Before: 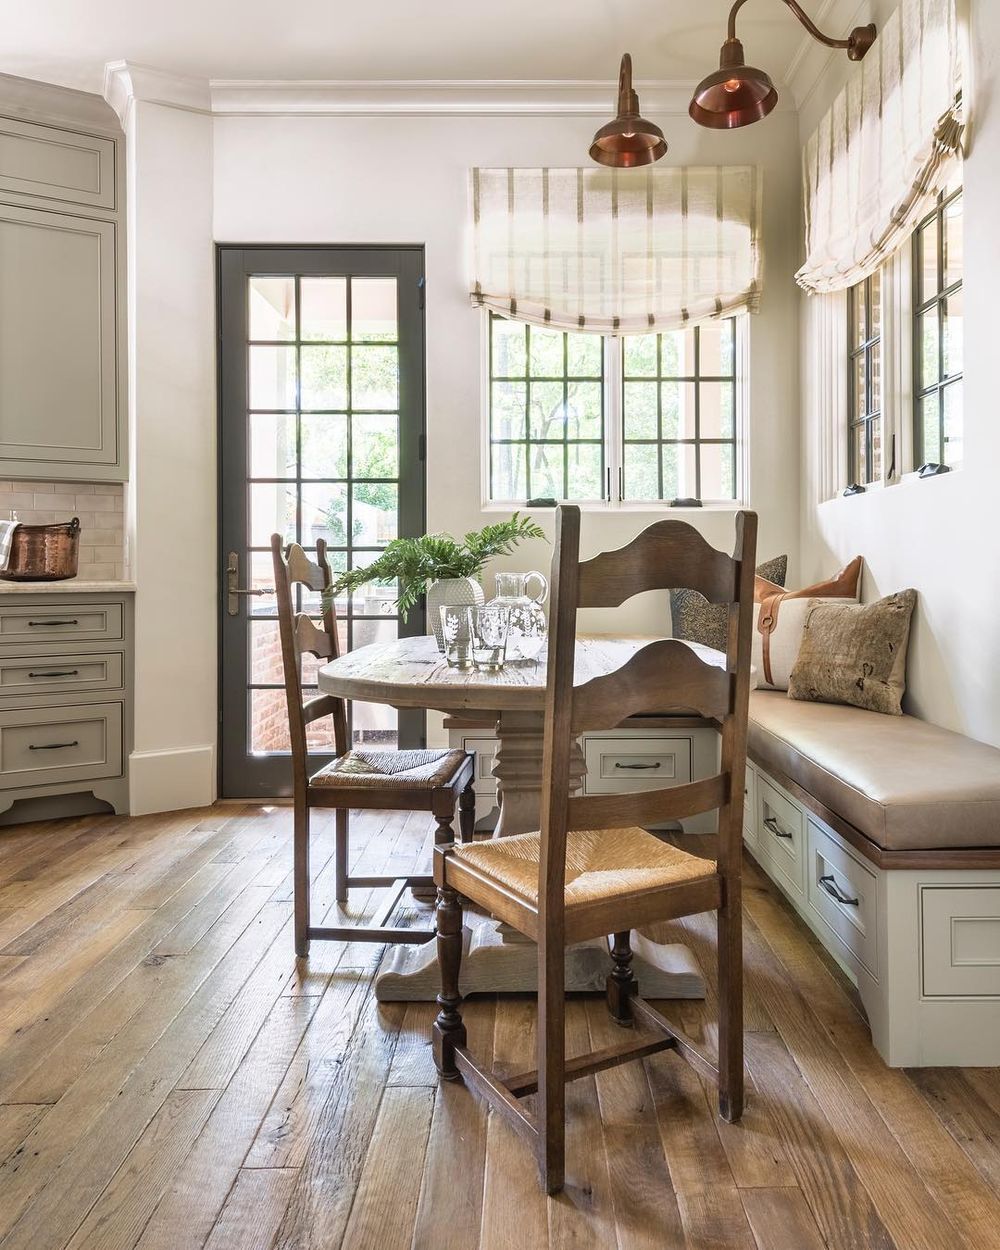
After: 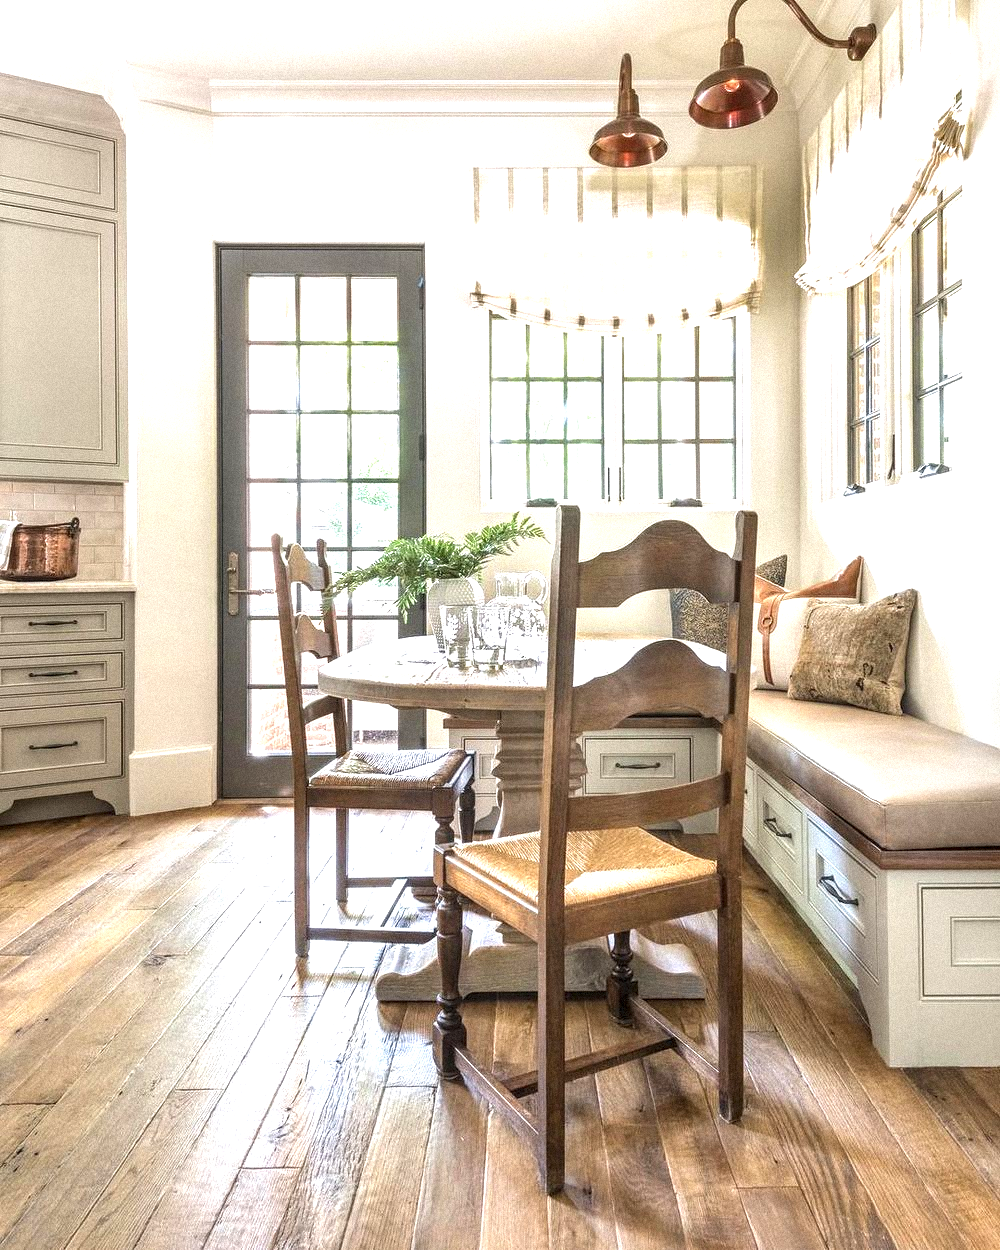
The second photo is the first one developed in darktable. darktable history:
local contrast: on, module defaults
exposure: black level correction 0, exposure 0.9 EV, compensate exposure bias true, compensate highlight preservation false
grain: mid-tones bias 0%
